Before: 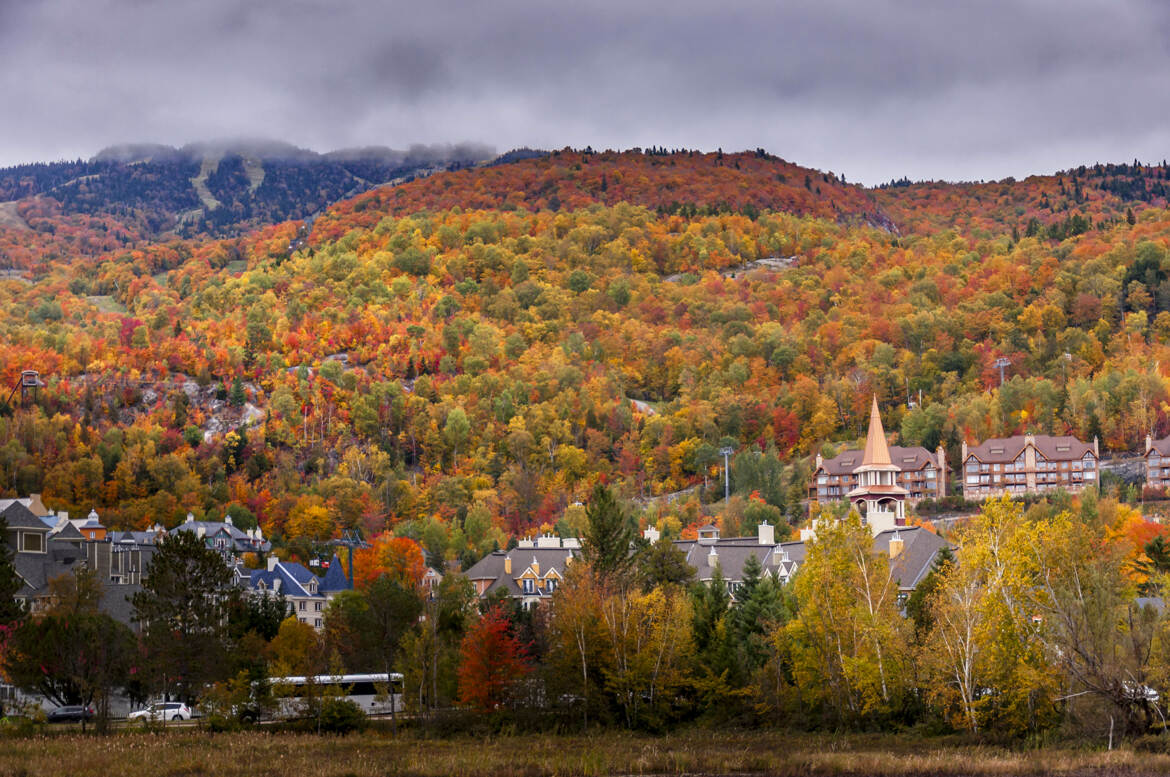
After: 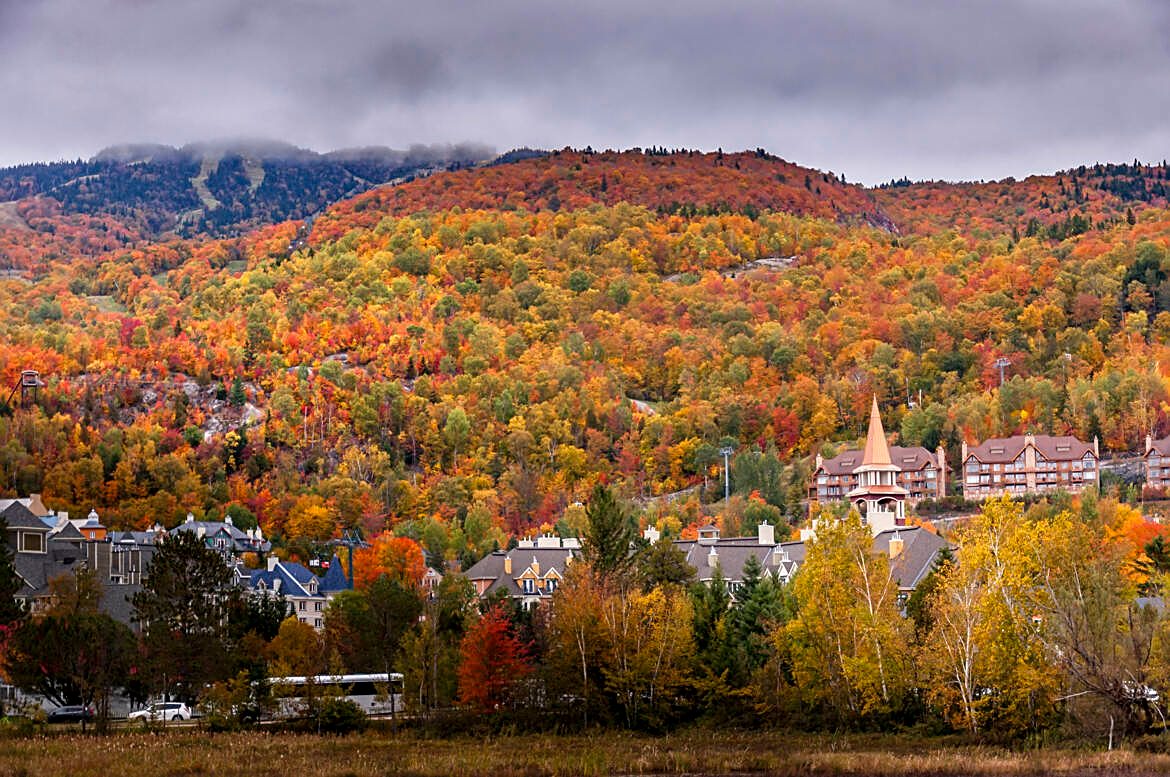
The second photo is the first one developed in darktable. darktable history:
shadows and highlights: shadows -11.16, white point adjustment 1.62, highlights 11.1
sharpen: on, module defaults
